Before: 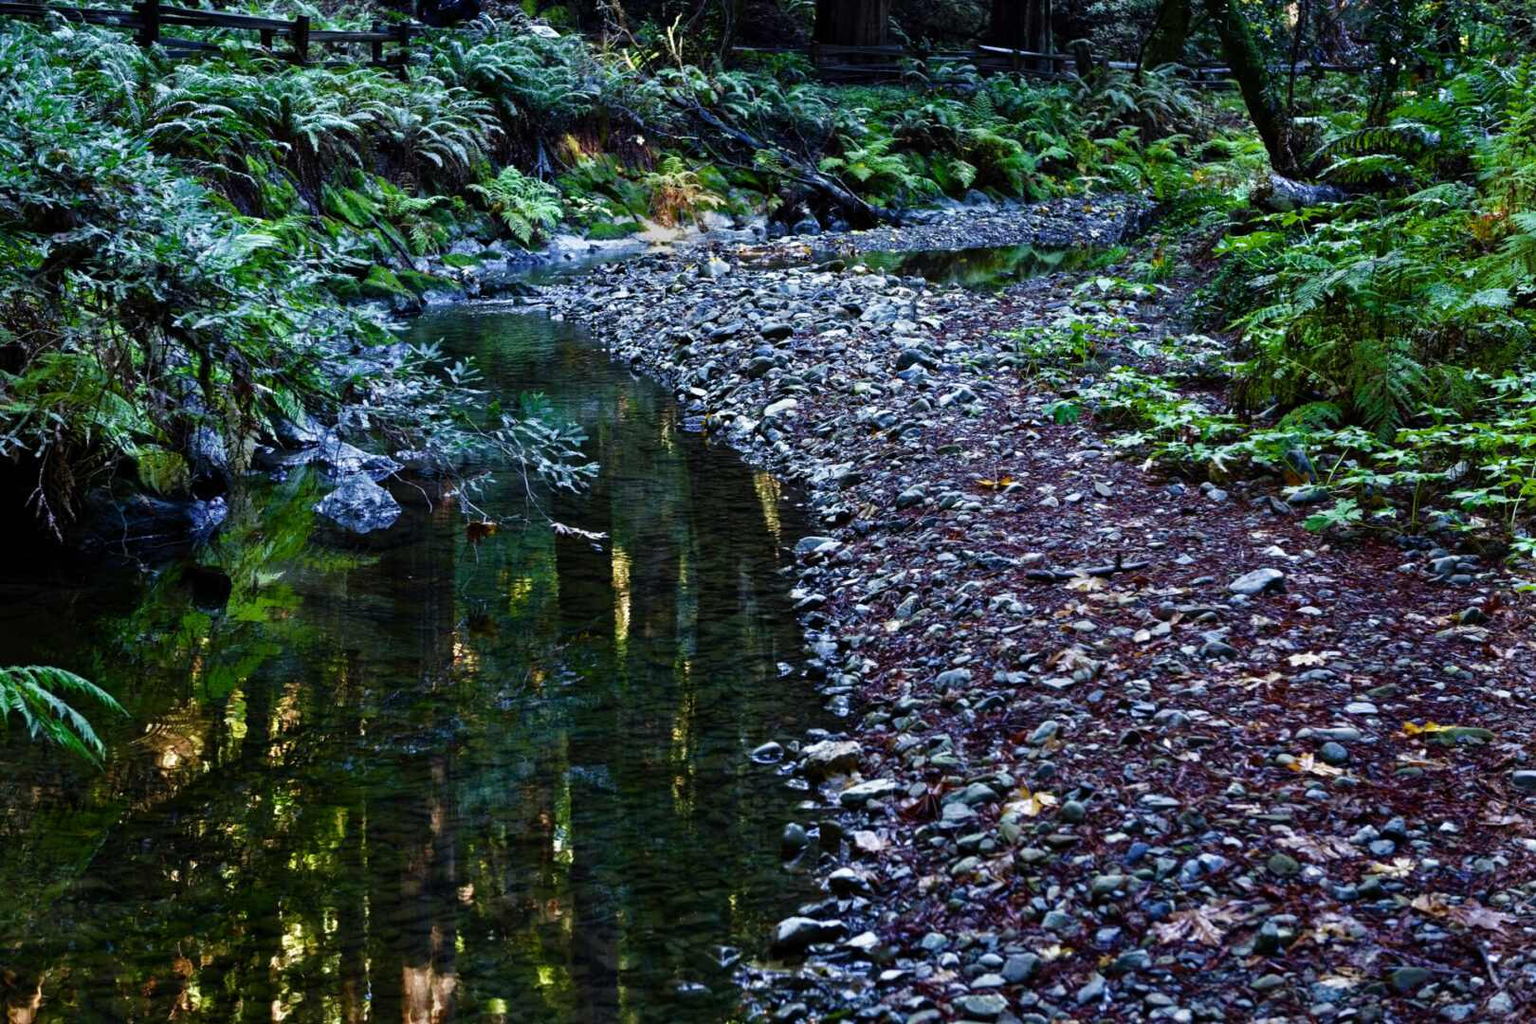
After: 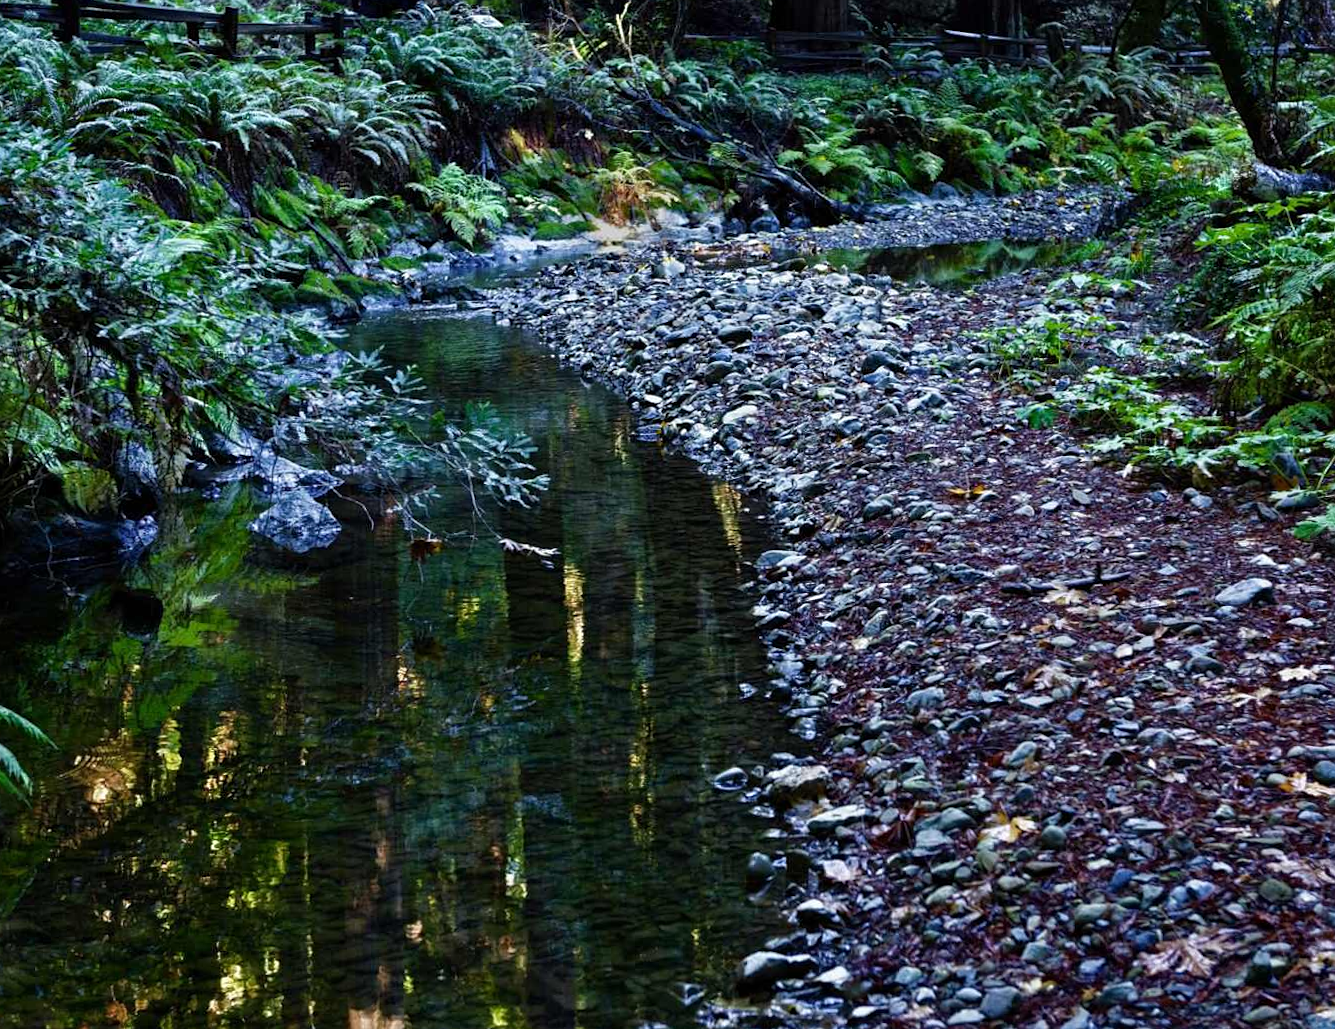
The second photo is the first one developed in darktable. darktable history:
sharpen: radius 1.241, amount 0.287, threshold 0.152
crop and rotate: angle 0.675°, left 4.292%, top 0.558%, right 11.848%, bottom 2.461%
